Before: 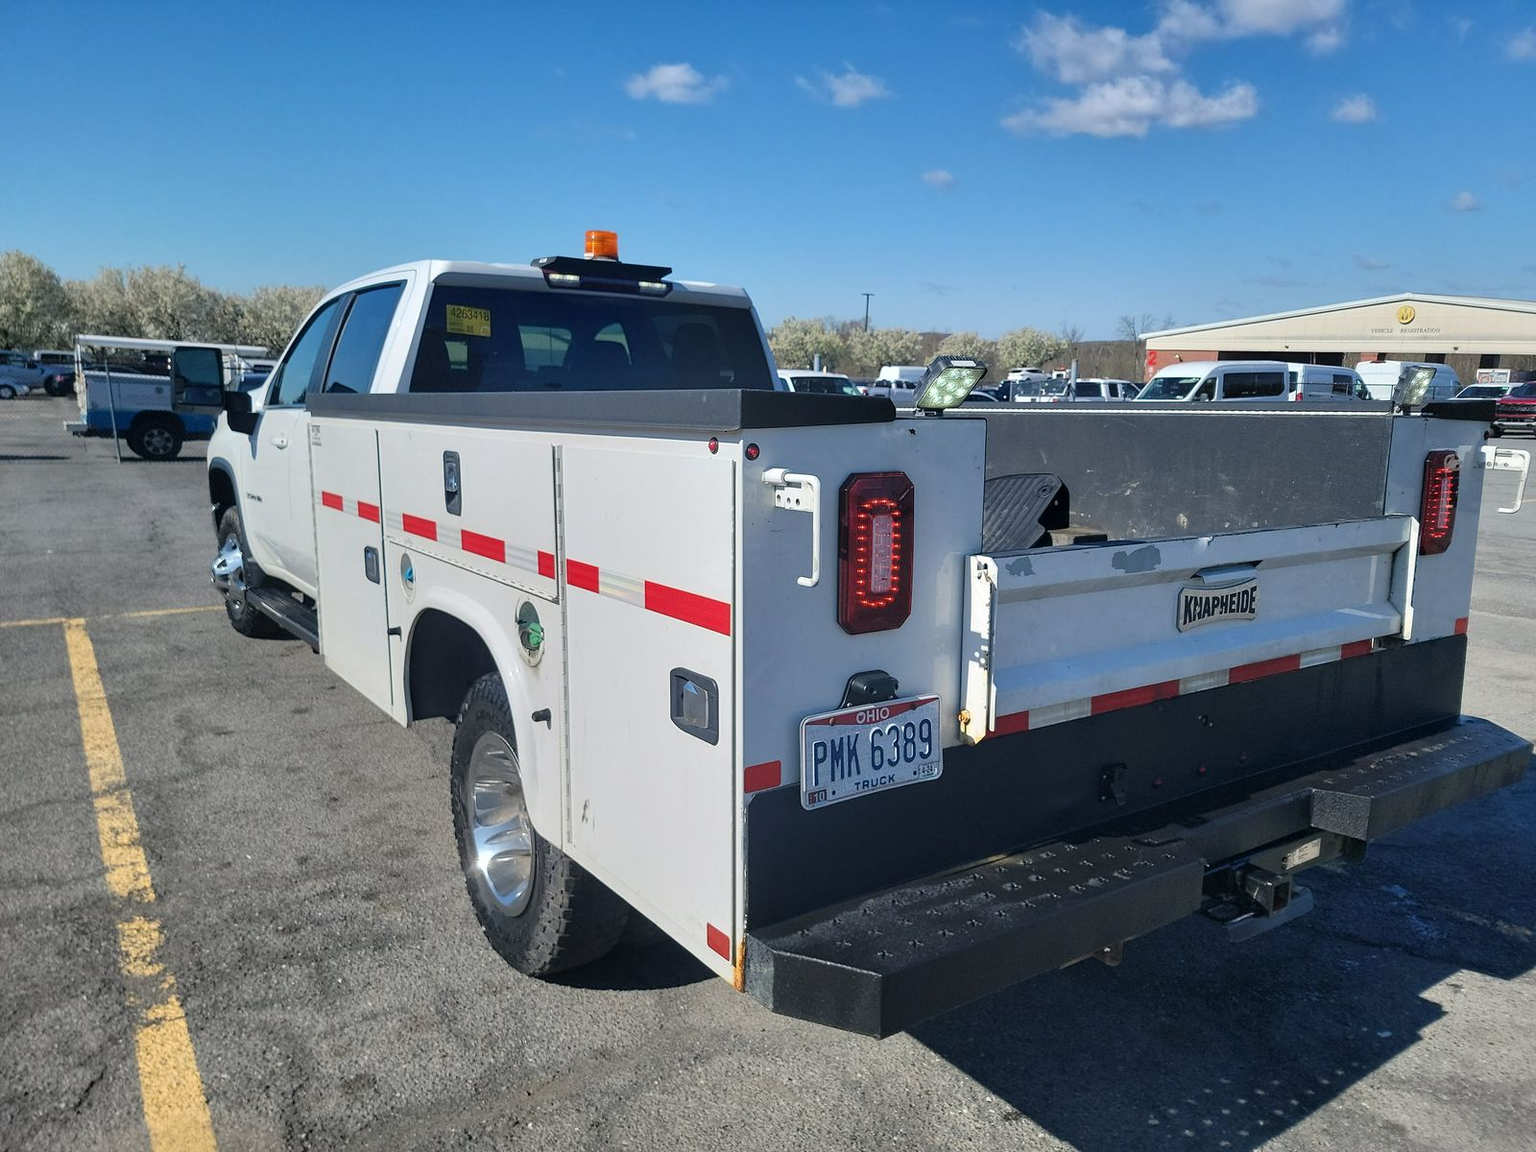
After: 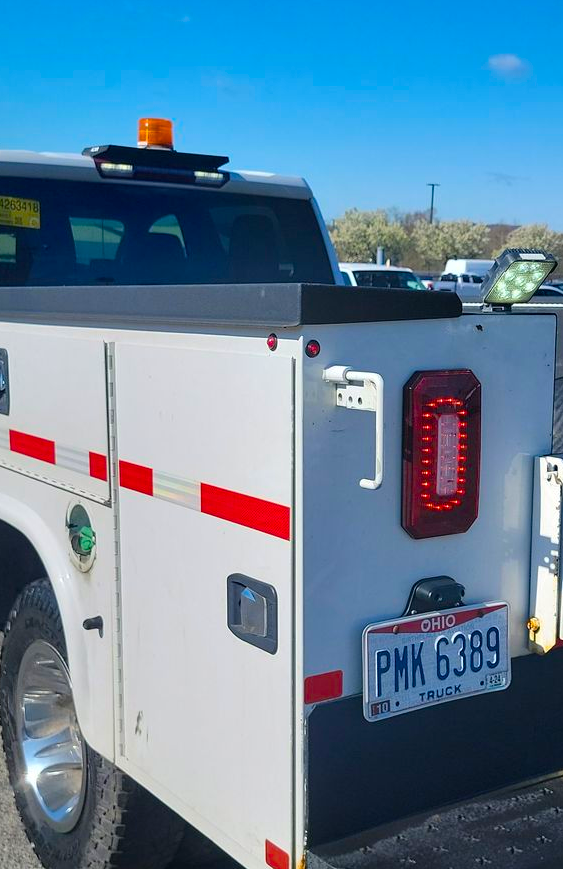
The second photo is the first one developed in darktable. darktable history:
color balance rgb: linear chroma grading › global chroma 15%, perceptual saturation grading › global saturation 30%
crop and rotate: left 29.476%, top 10.214%, right 35.32%, bottom 17.333%
